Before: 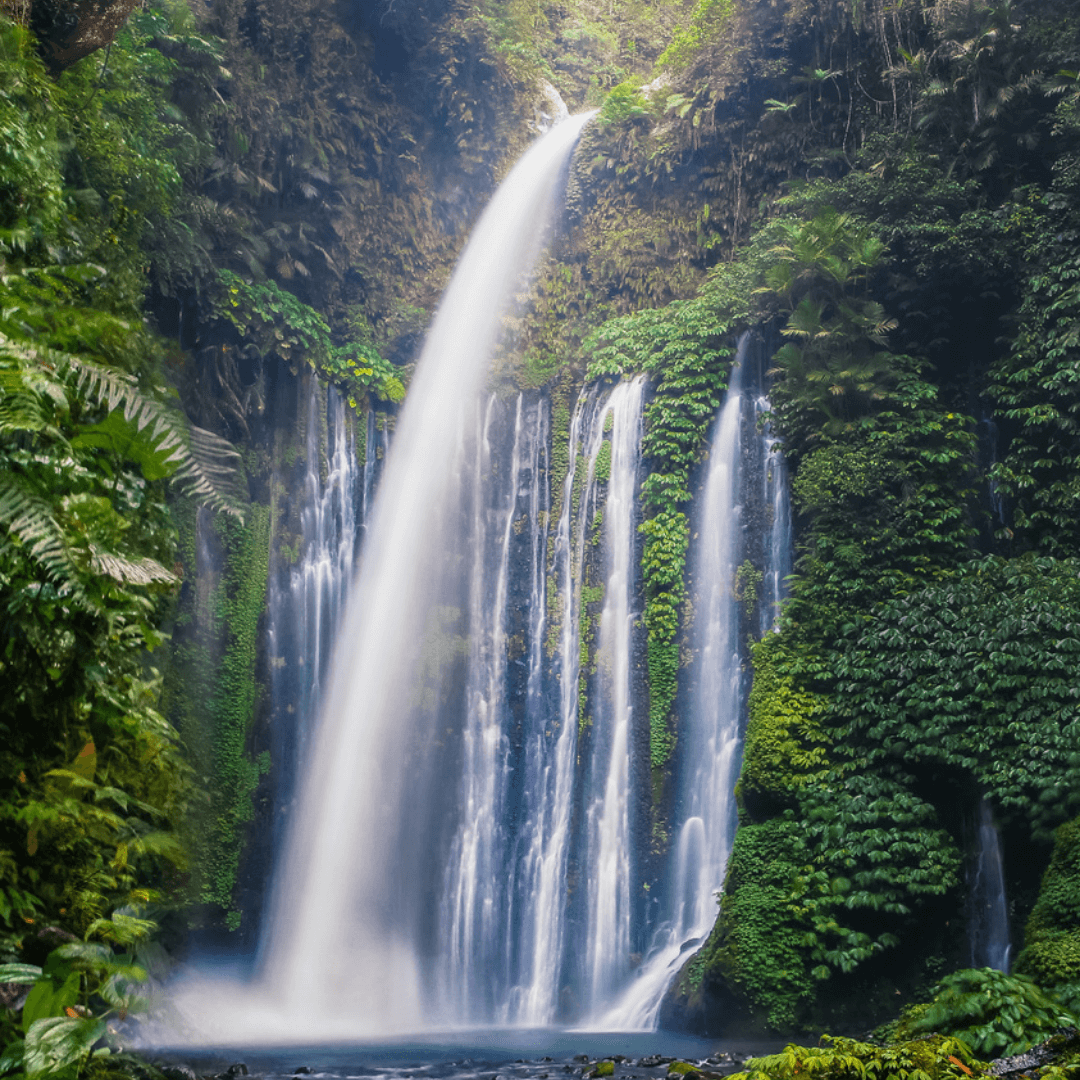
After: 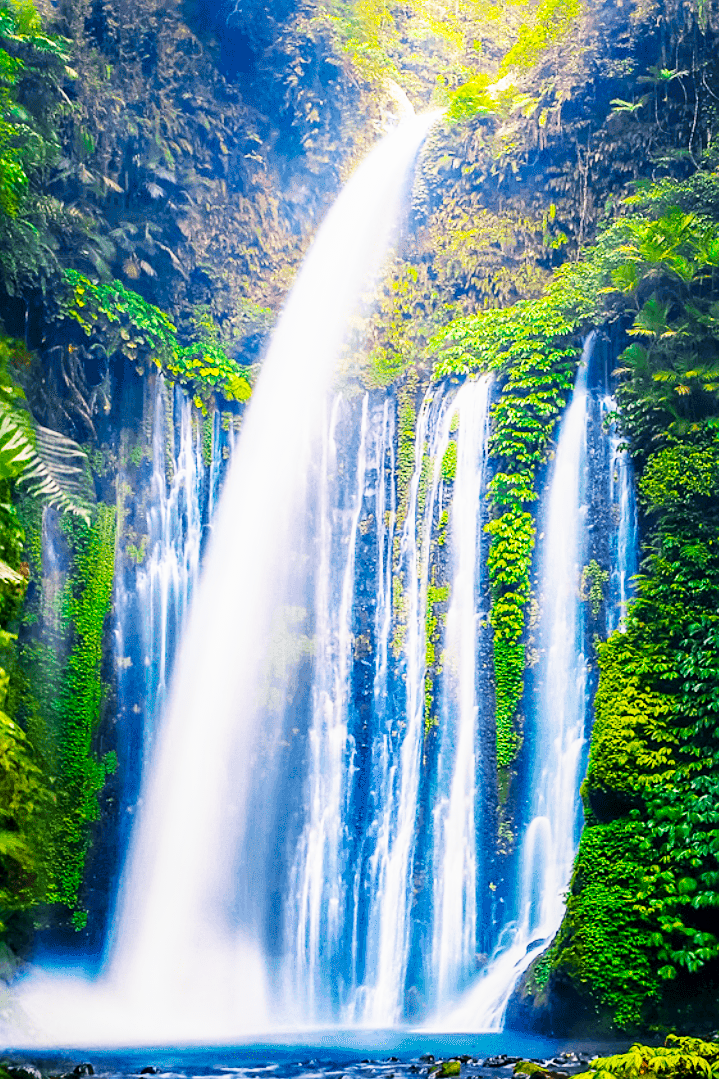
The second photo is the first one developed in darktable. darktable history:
color balance rgb: power › hue 73.04°, perceptual saturation grading › global saturation 75.207%, perceptual saturation grading › shadows -31.055%, global vibrance 34.251%
local contrast: highlights 61%, shadows 116%, detail 107%, midtone range 0.524
sharpen: on, module defaults
exposure: compensate highlight preservation false
base curve: curves: ch0 [(0, 0) (0.007, 0.004) (0.027, 0.03) (0.046, 0.07) (0.207, 0.54) (0.442, 0.872) (0.673, 0.972) (1, 1)], preserve colors none
tone equalizer: edges refinement/feathering 500, mask exposure compensation -1.57 EV, preserve details no
crop and rotate: left 14.309%, right 19.068%
